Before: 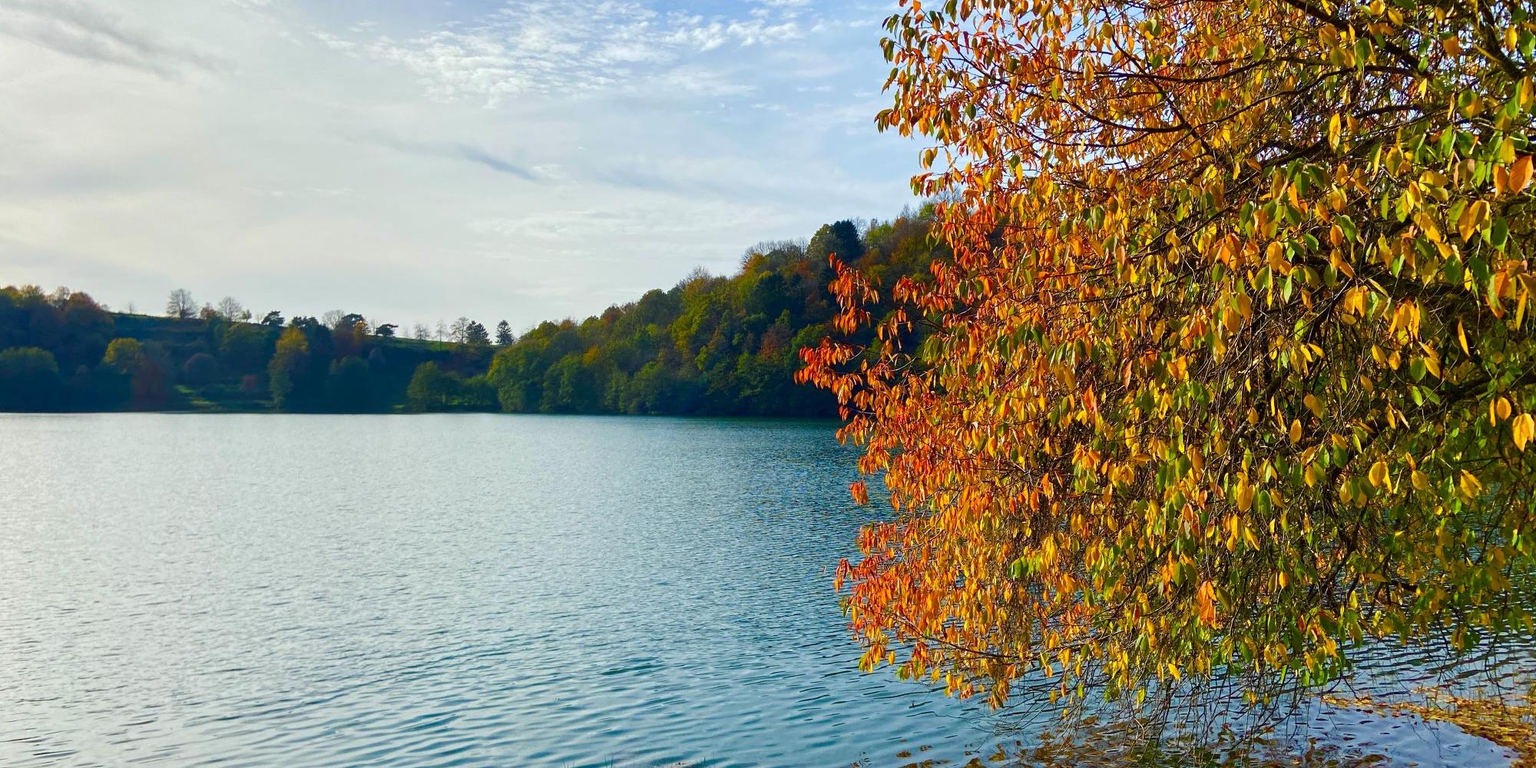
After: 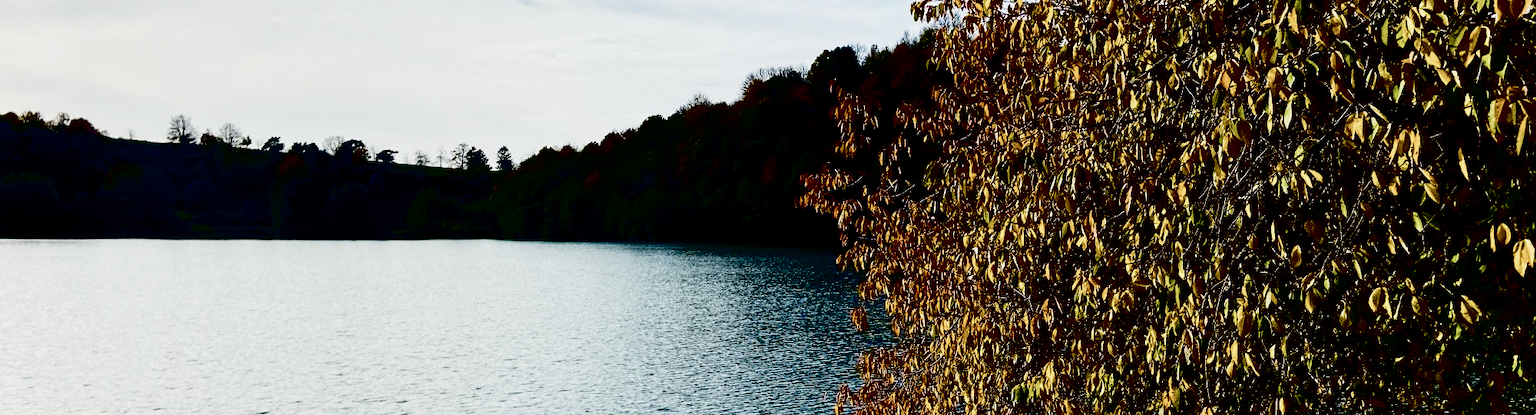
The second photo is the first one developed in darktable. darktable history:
contrast brightness saturation: contrast 0.778, brightness -0.984, saturation 0.982
color balance rgb: linear chroma grading › shadows -3.56%, linear chroma grading › highlights -3.588%, perceptual saturation grading › global saturation 1.234%, perceptual saturation grading › highlights -1.769%, perceptual saturation grading › mid-tones 3.971%, perceptual saturation grading › shadows 6.829%, global vibrance 50.636%
crop and rotate: top 22.725%, bottom 23.123%
color zones: curves: ch1 [(0, 0.34) (0.143, 0.164) (0.286, 0.152) (0.429, 0.176) (0.571, 0.173) (0.714, 0.188) (0.857, 0.199) (1, 0.34)]
filmic rgb: black relative exposure -3.9 EV, white relative exposure 3.17 EV, hardness 2.87, add noise in highlights 0, preserve chrominance no, color science v3 (2019), use custom middle-gray values true, contrast in highlights soft
